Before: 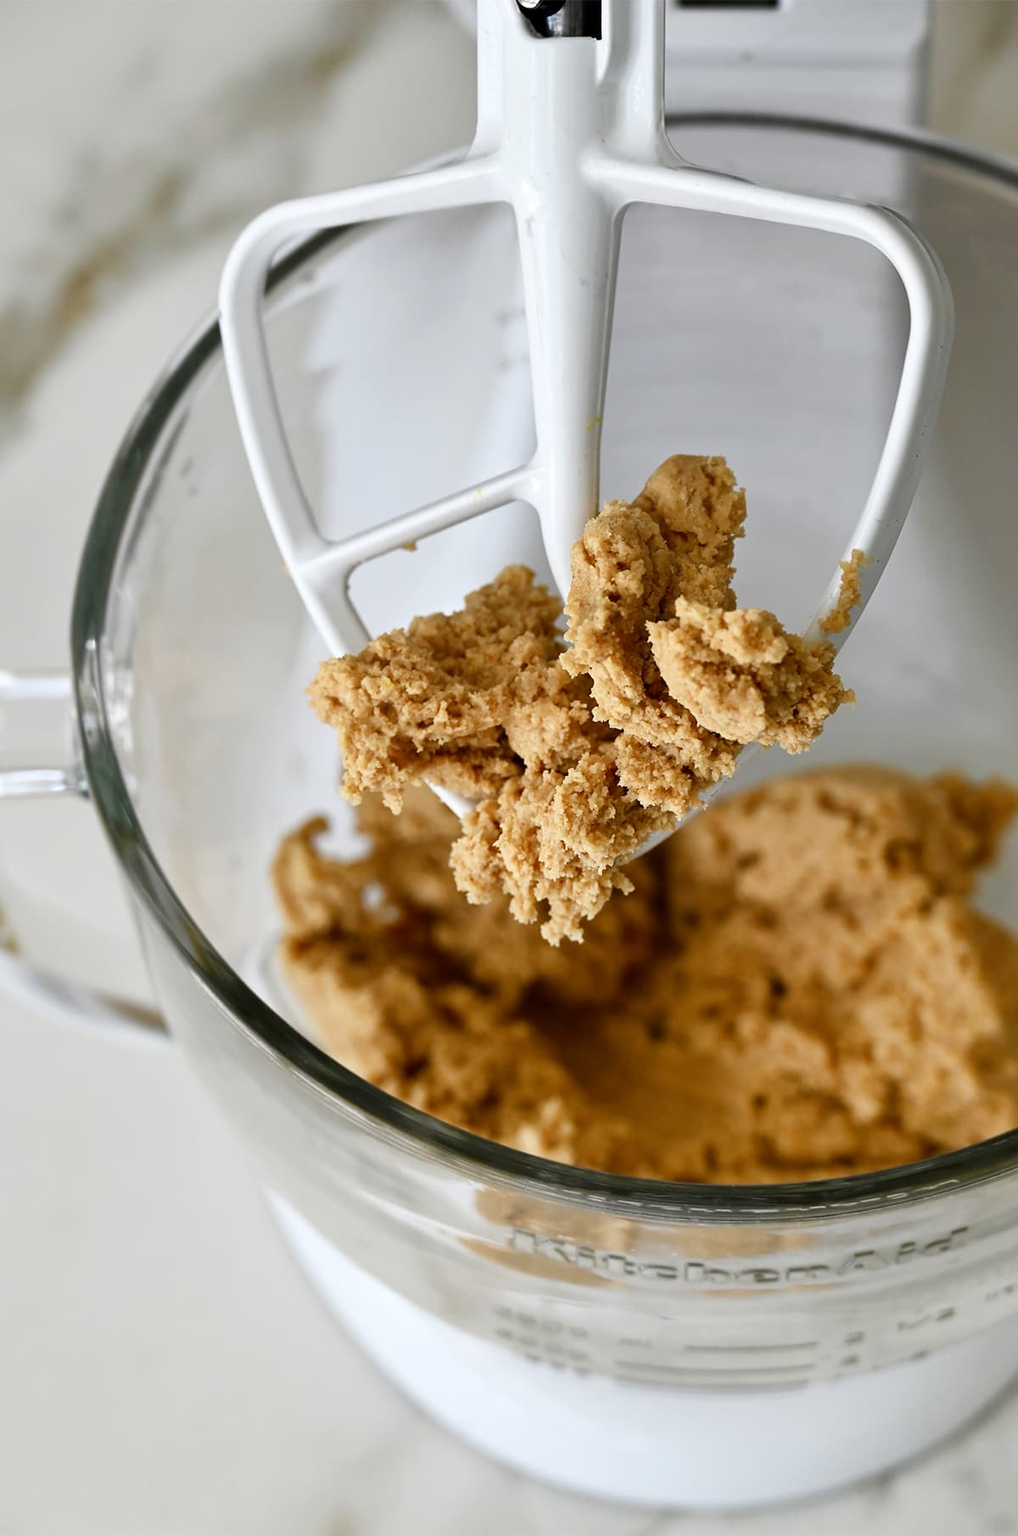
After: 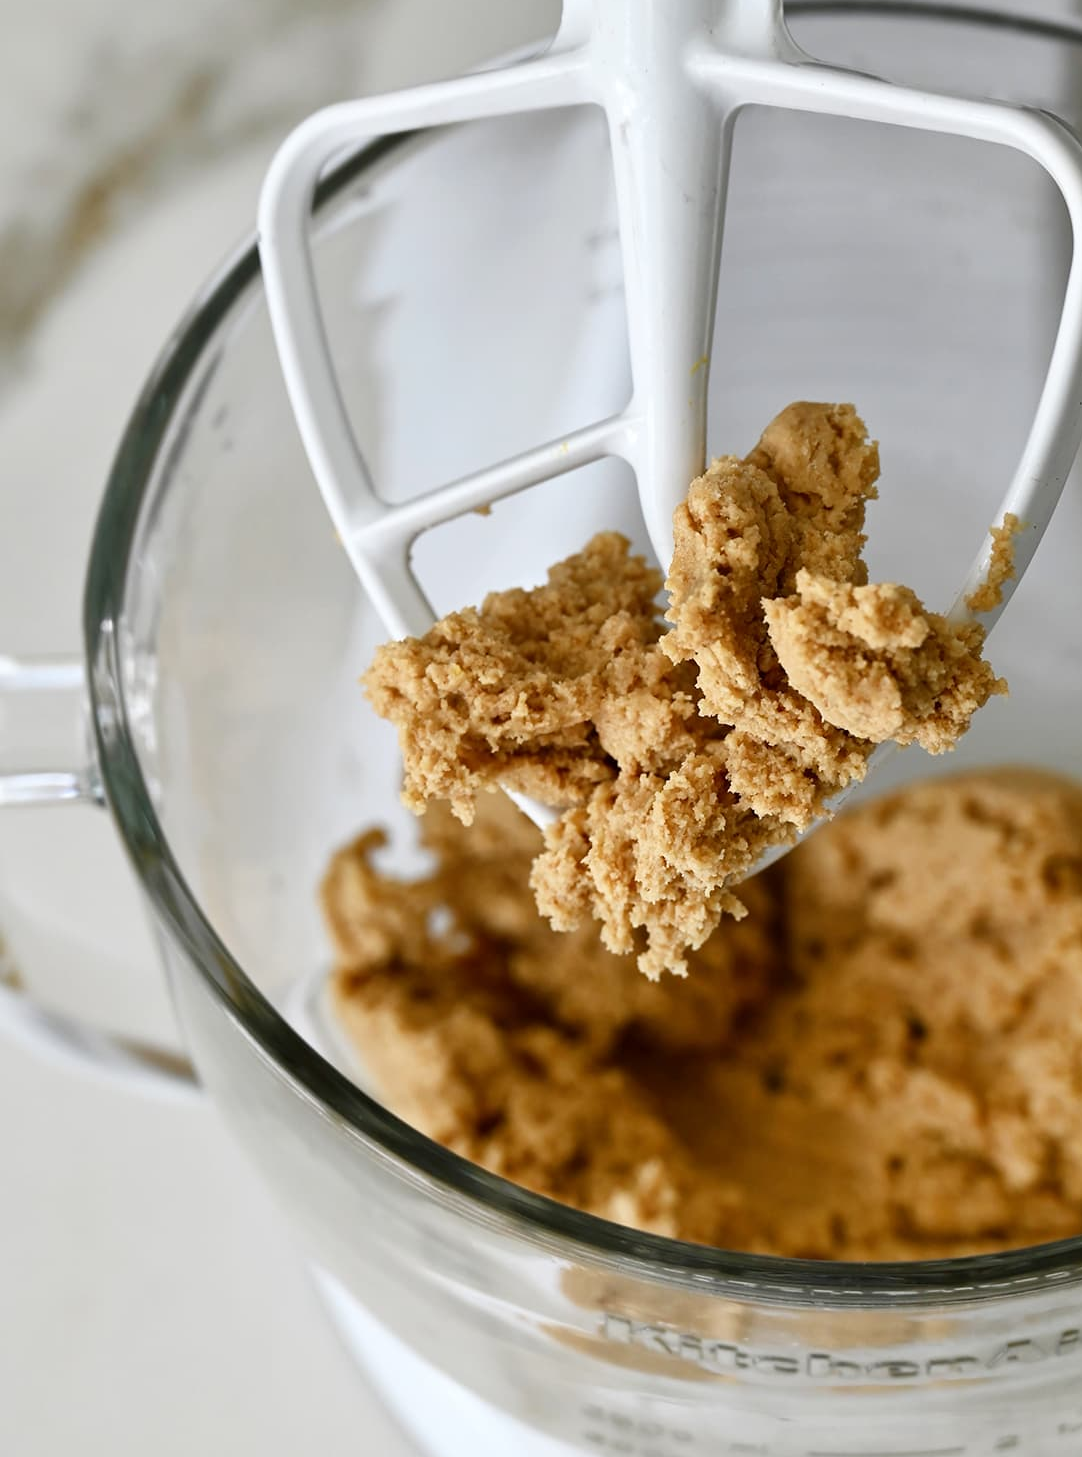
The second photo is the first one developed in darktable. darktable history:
crop: top 7.406%, right 9.753%, bottom 12.097%
